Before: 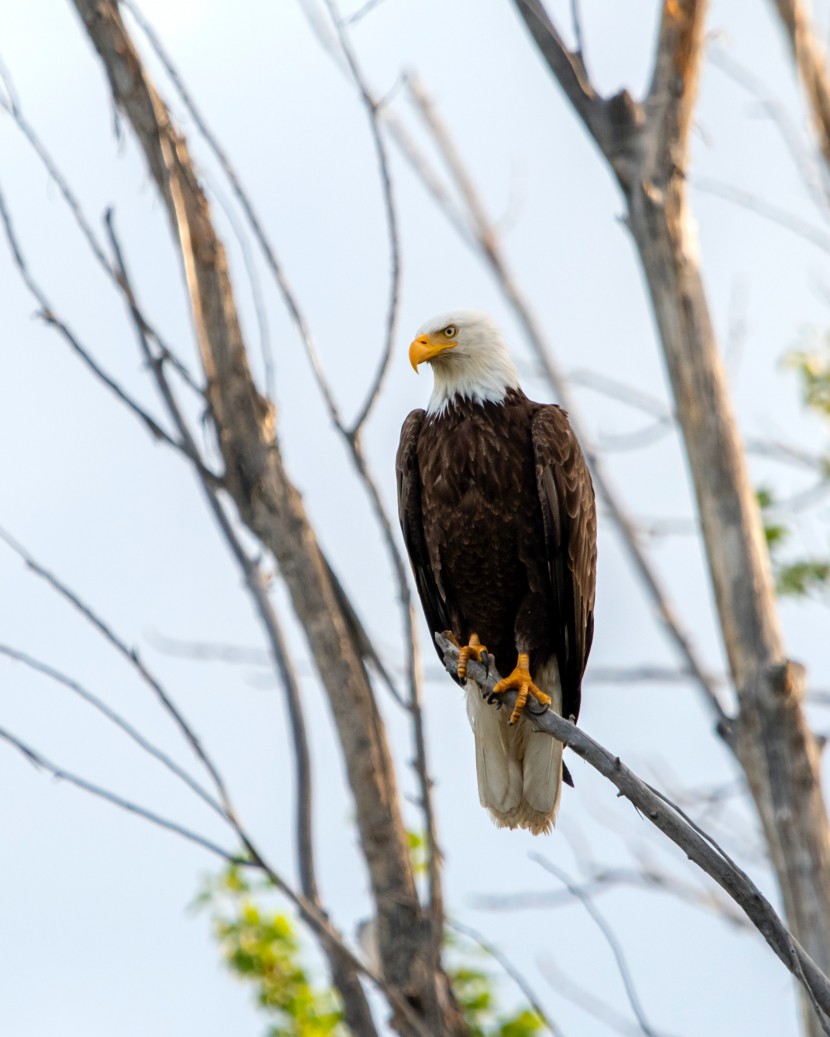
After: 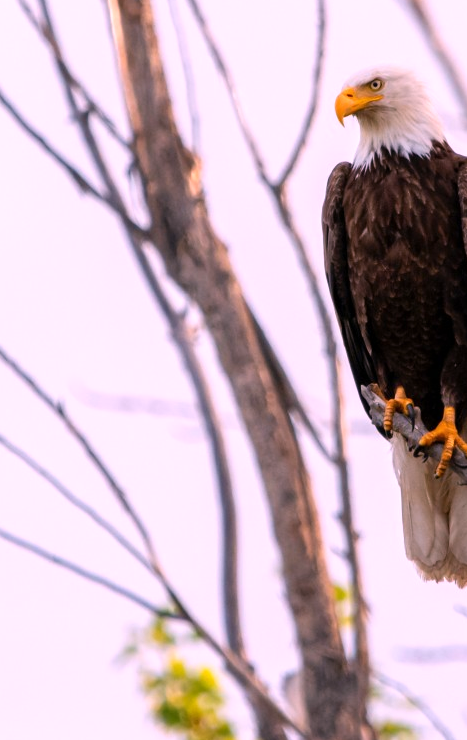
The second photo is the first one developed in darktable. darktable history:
white balance: red 1.188, blue 1.11
crop: left 8.966%, top 23.852%, right 34.699%, bottom 4.703%
